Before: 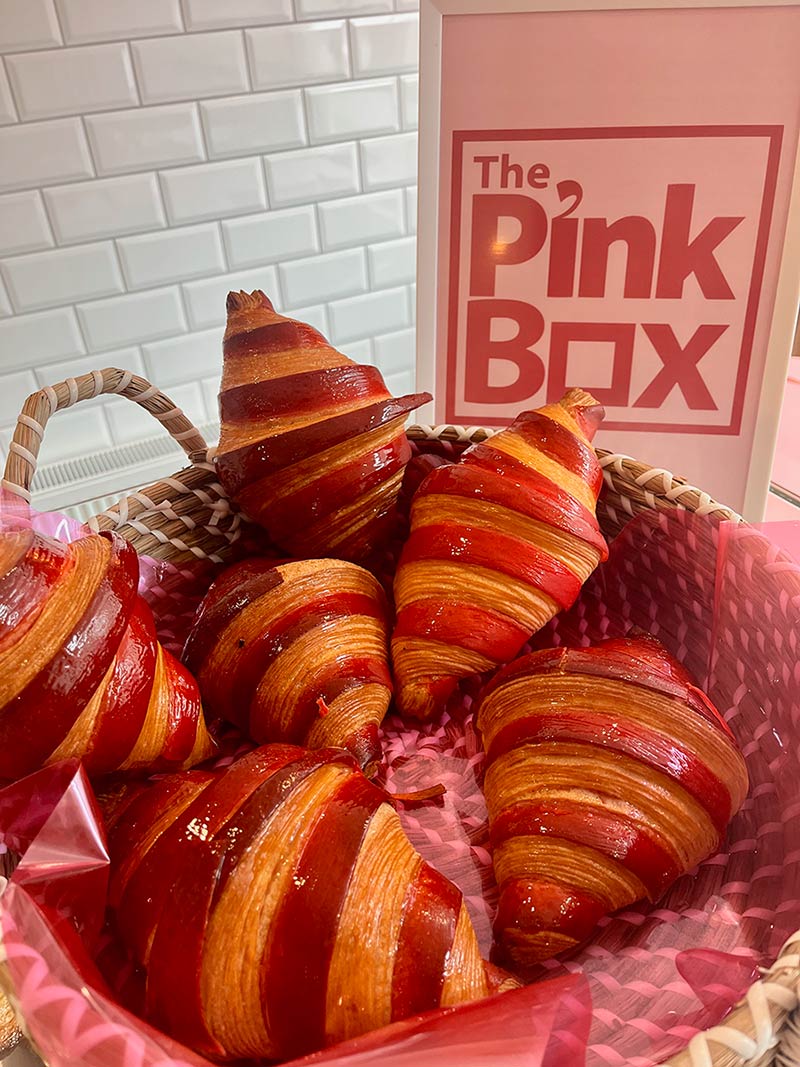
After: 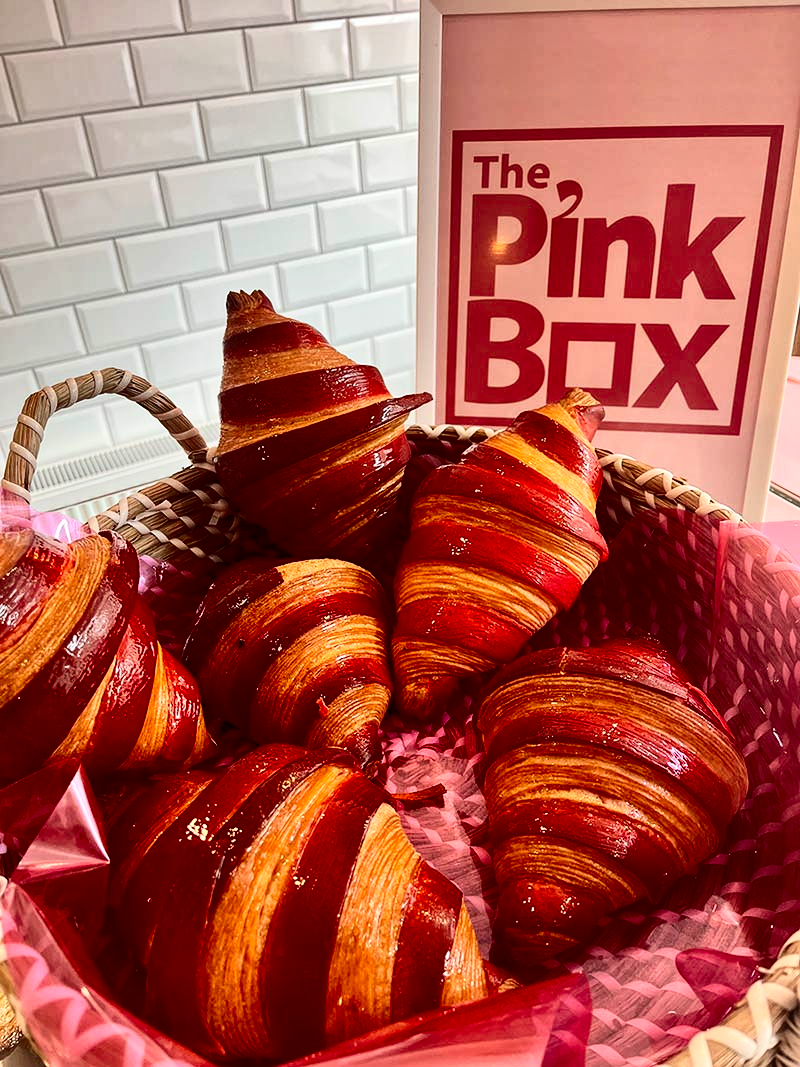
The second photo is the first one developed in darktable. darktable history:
local contrast: highlights 100%, shadows 100%, detail 120%, midtone range 0.2
contrast brightness saturation: contrast 0.32, brightness -0.08, saturation 0.17
shadows and highlights: low approximation 0.01, soften with gaussian
